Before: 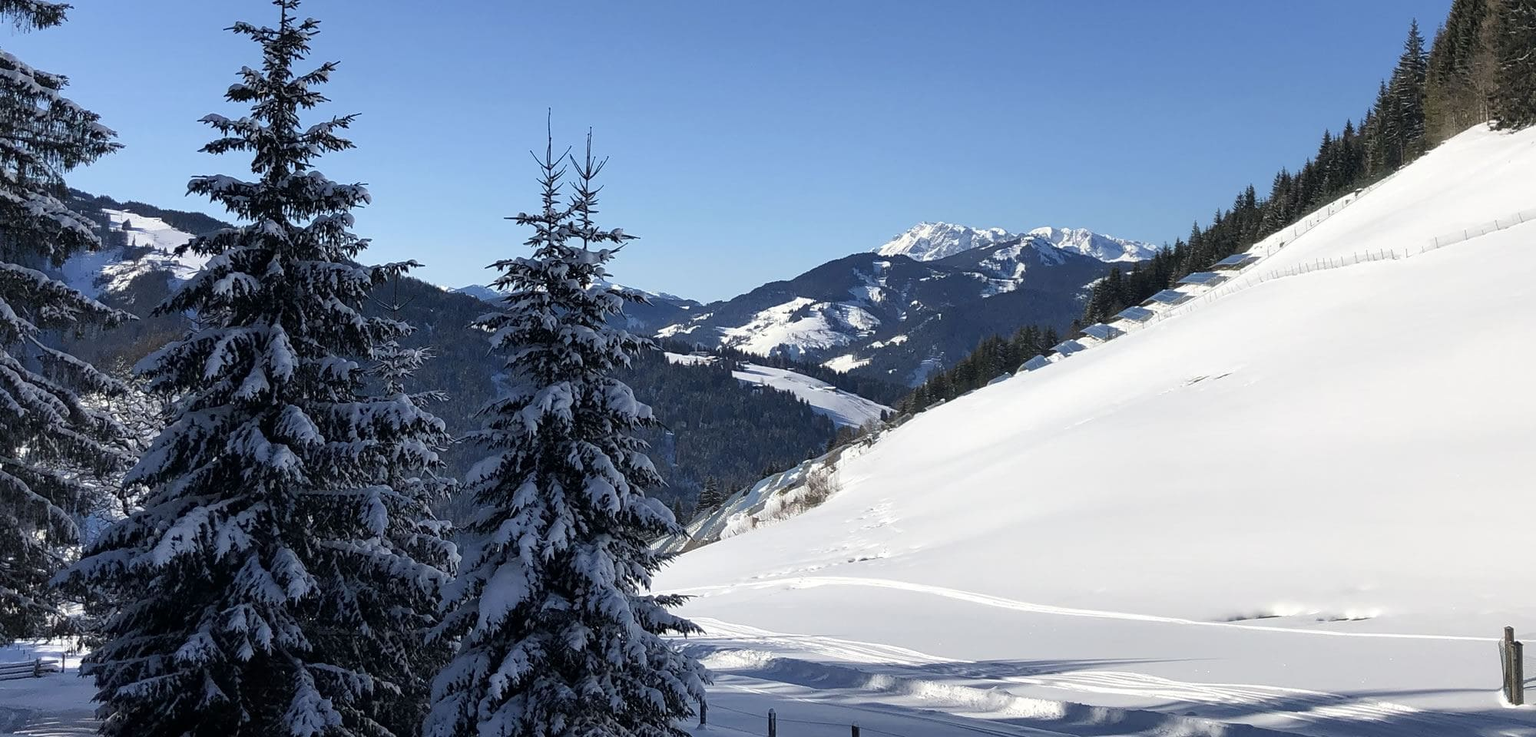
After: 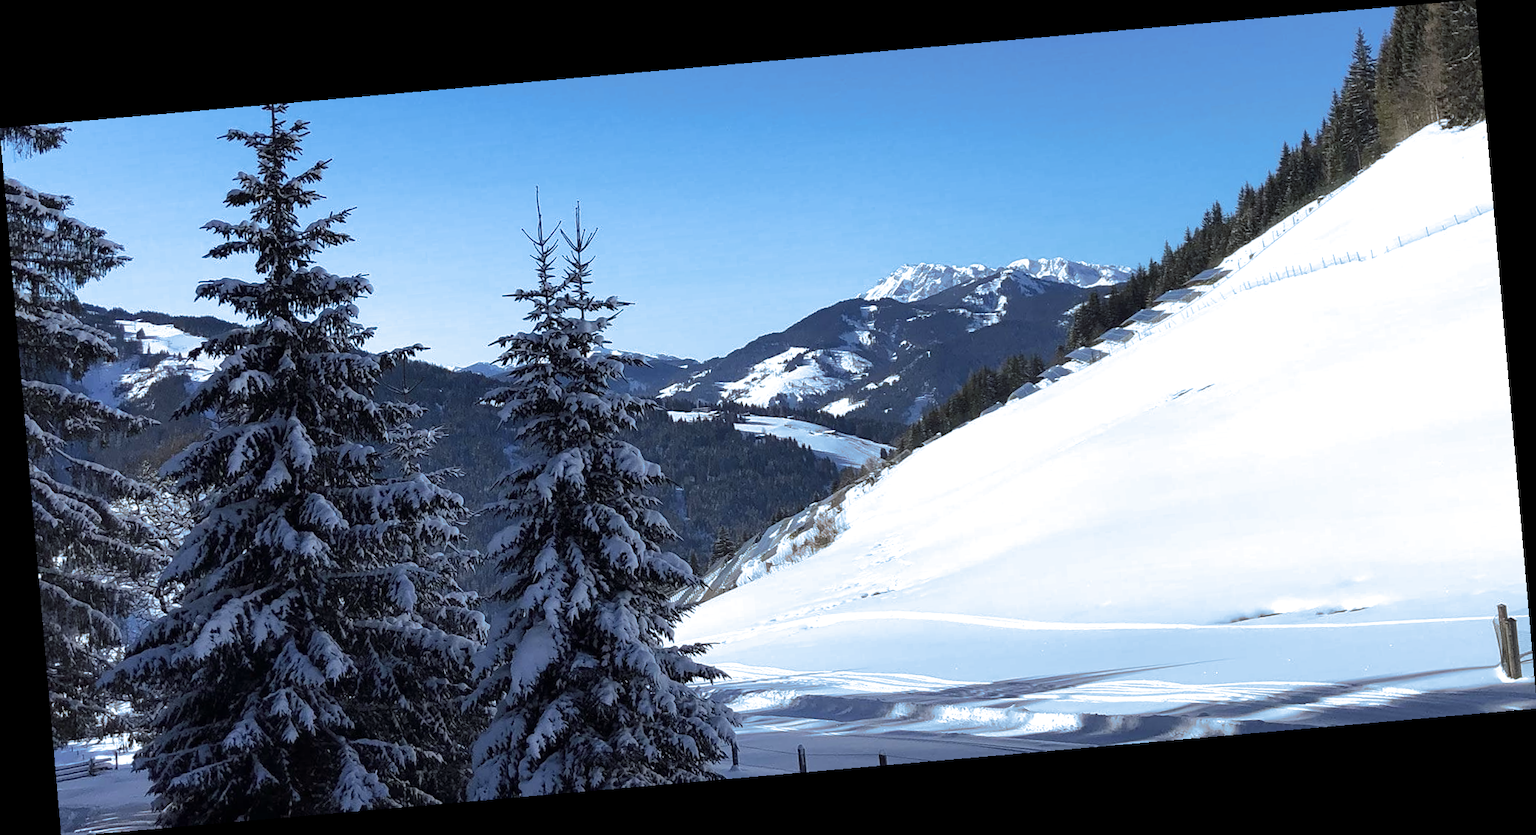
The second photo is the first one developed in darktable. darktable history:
rotate and perspective: rotation -4.98°, automatic cropping off
white balance: red 0.983, blue 1.036
exposure: exposure 0.2 EV, compensate highlight preservation false
split-toning: shadows › hue 351.18°, shadows › saturation 0.86, highlights › hue 218.82°, highlights › saturation 0.73, balance -19.167
